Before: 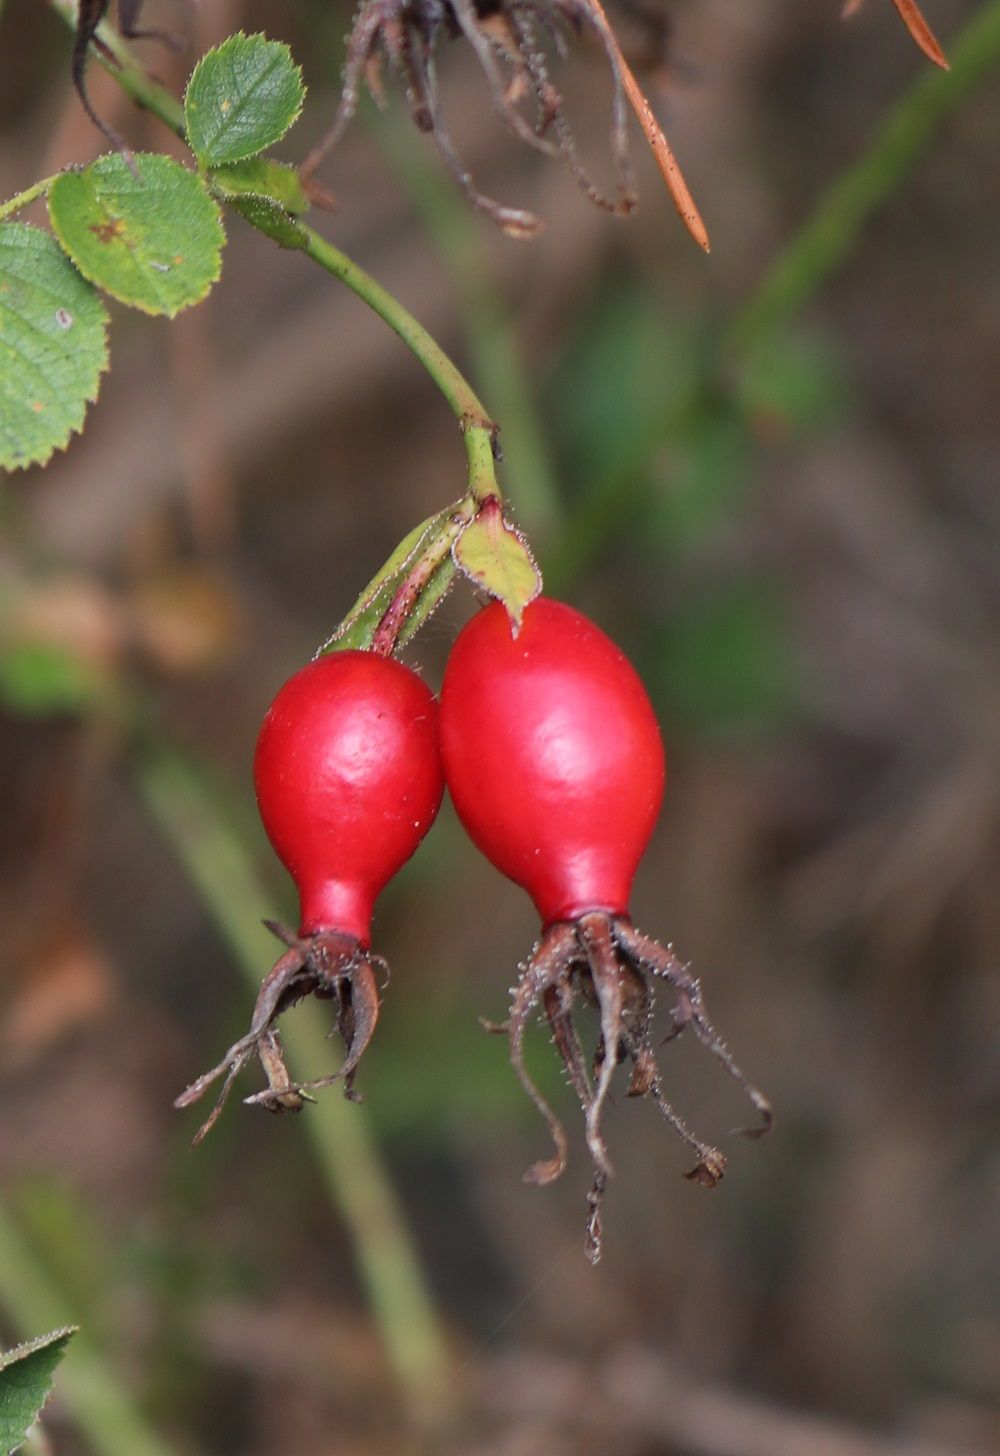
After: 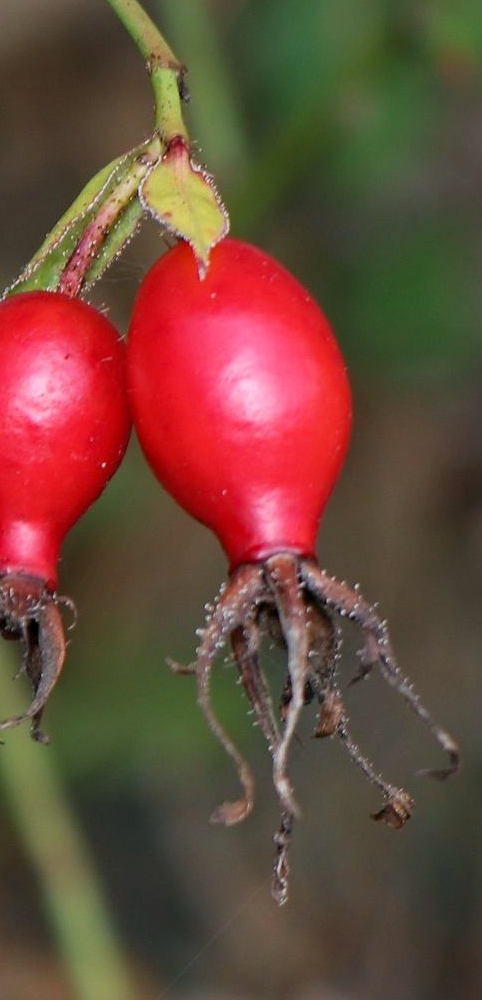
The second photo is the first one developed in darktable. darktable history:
haze removal: compatibility mode true, adaptive false
crop: left 31.316%, top 24.668%, right 20.431%, bottom 6.598%
